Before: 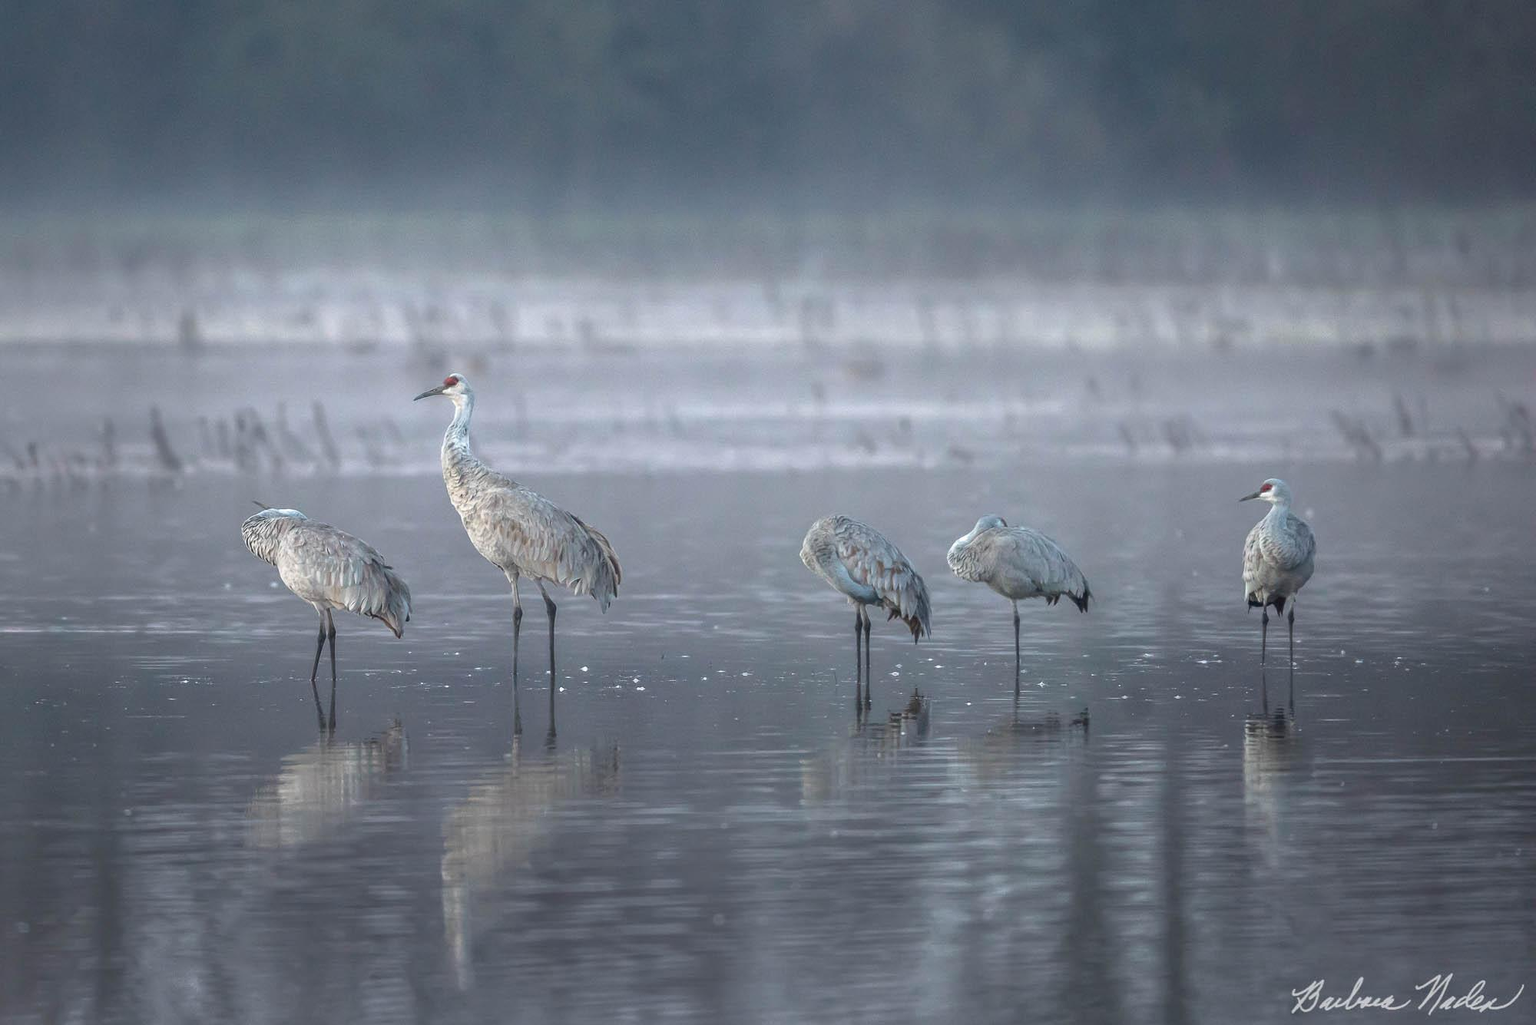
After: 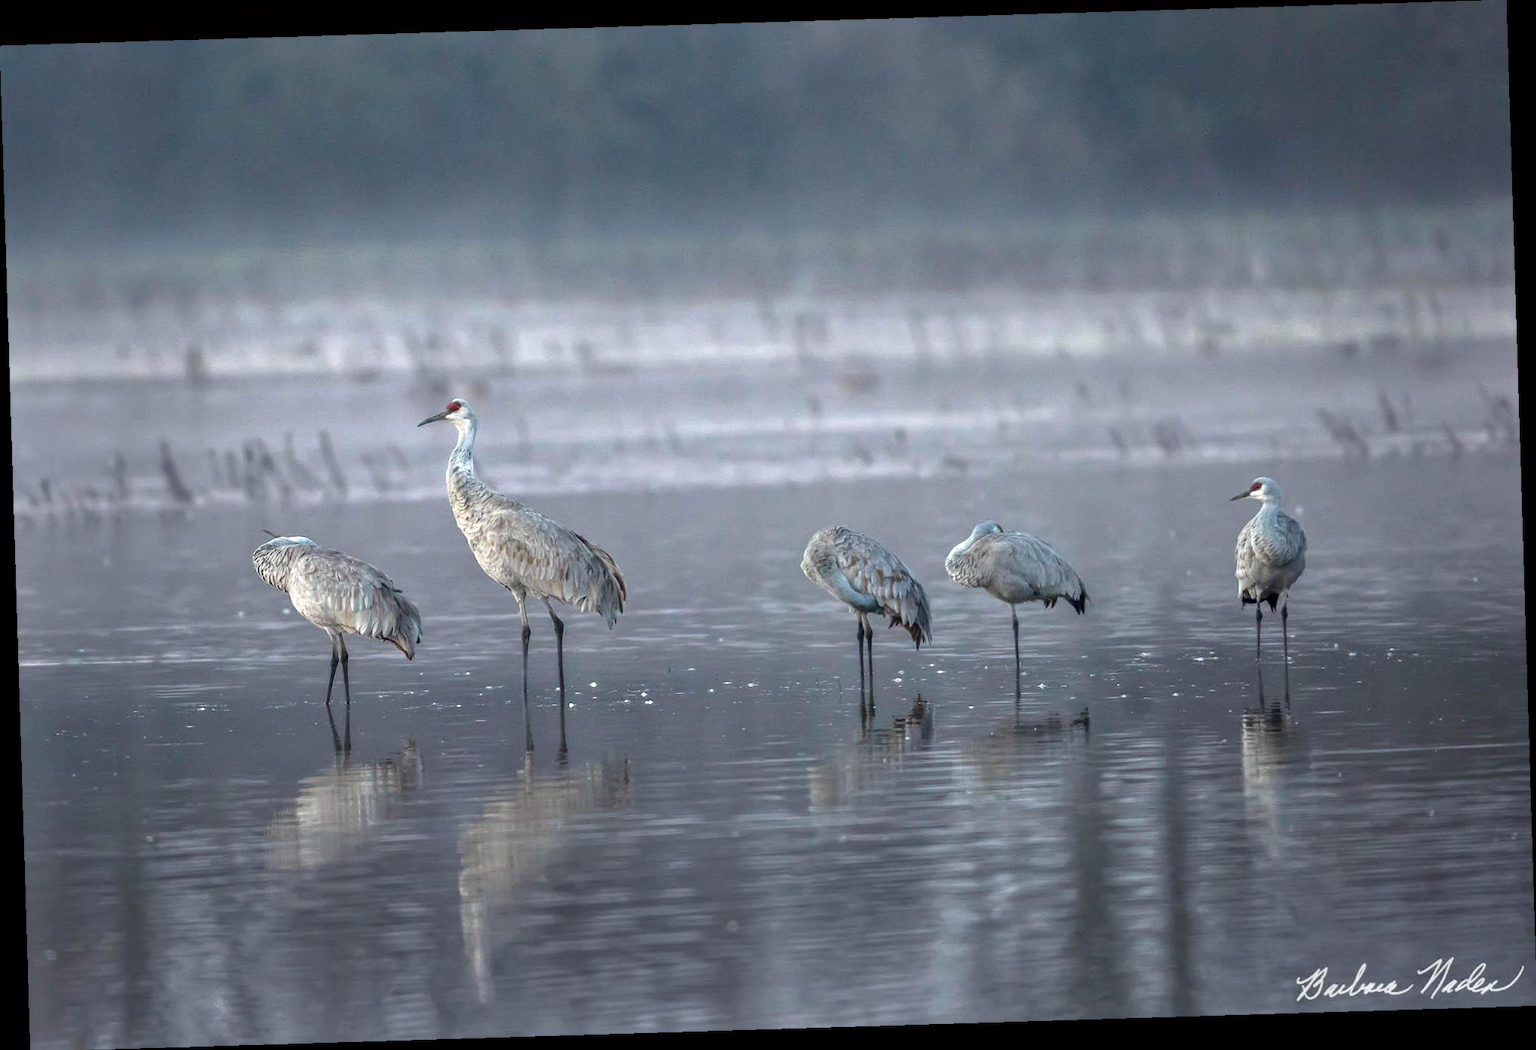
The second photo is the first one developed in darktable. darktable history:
local contrast: mode bilateral grid, contrast 15, coarseness 36, detail 105%, midtone range 0.2
white balance: emerald 1
rotate and perspective: rotation -1.75°, automatic cropping off
contrast equalizer: octaves 7, y [[0.528, 0.548, 0.563, 0.562, 0.546, 0.526], [0.55 ×6], [0 ×6], [0 ×6], [0 ×6]]
